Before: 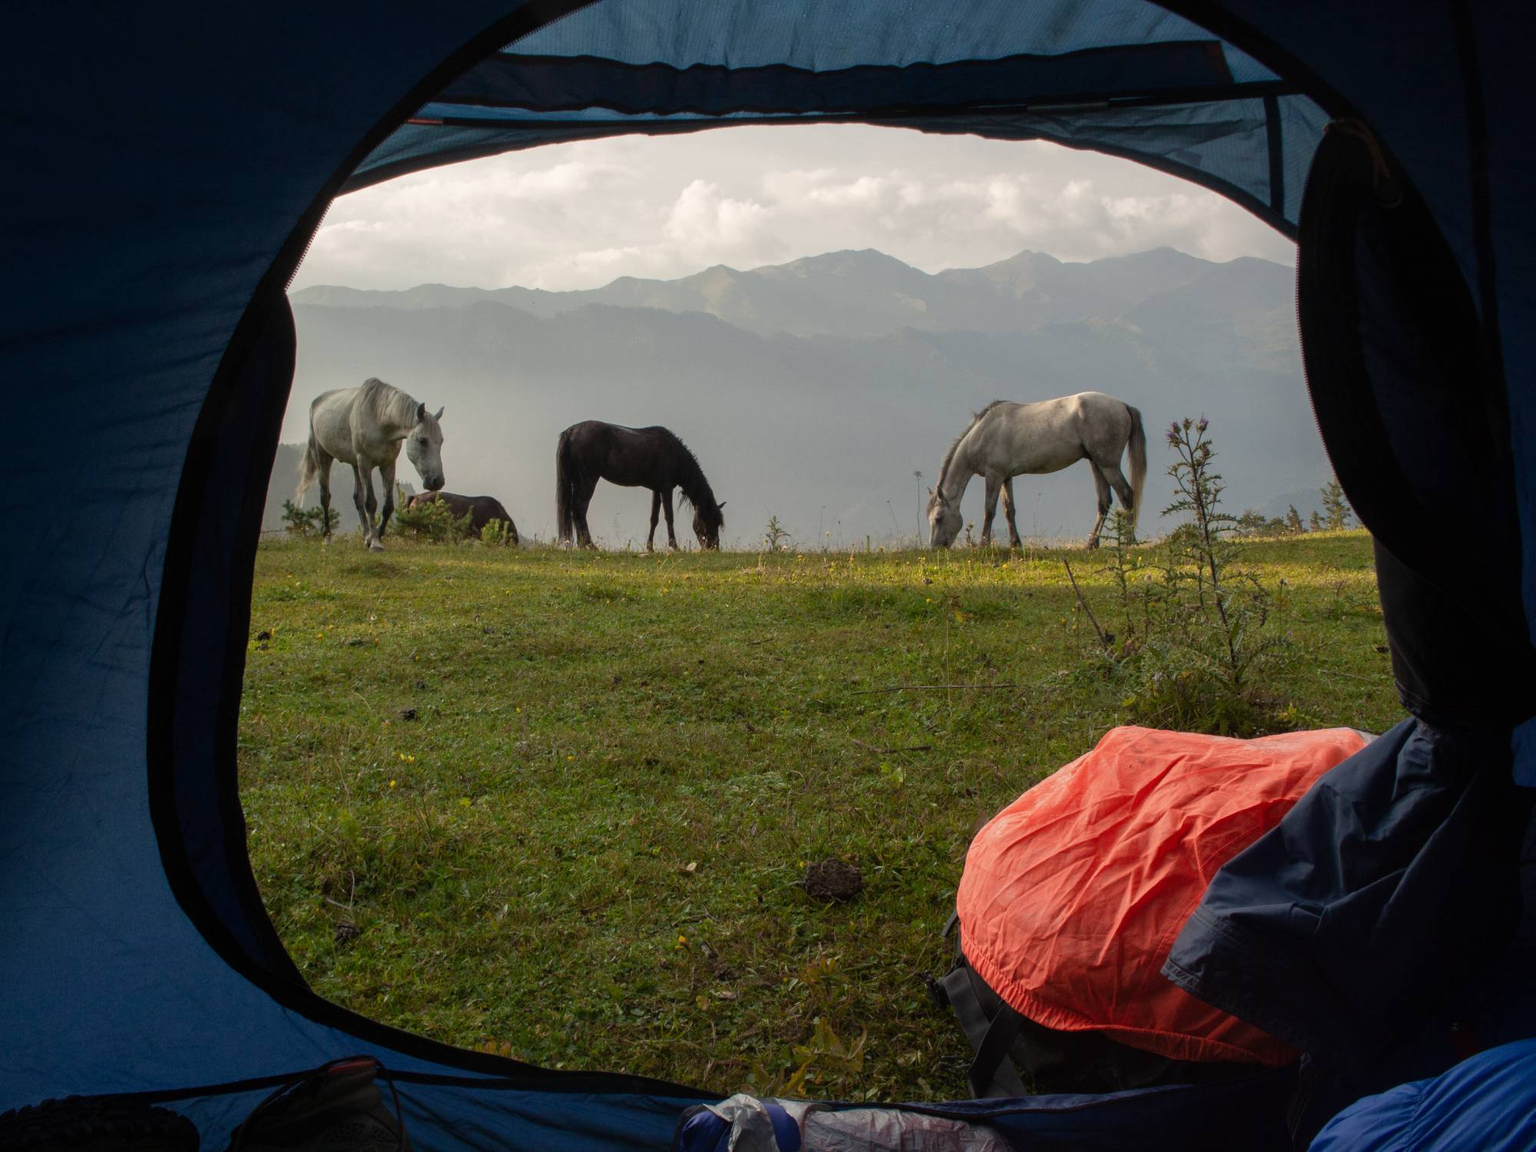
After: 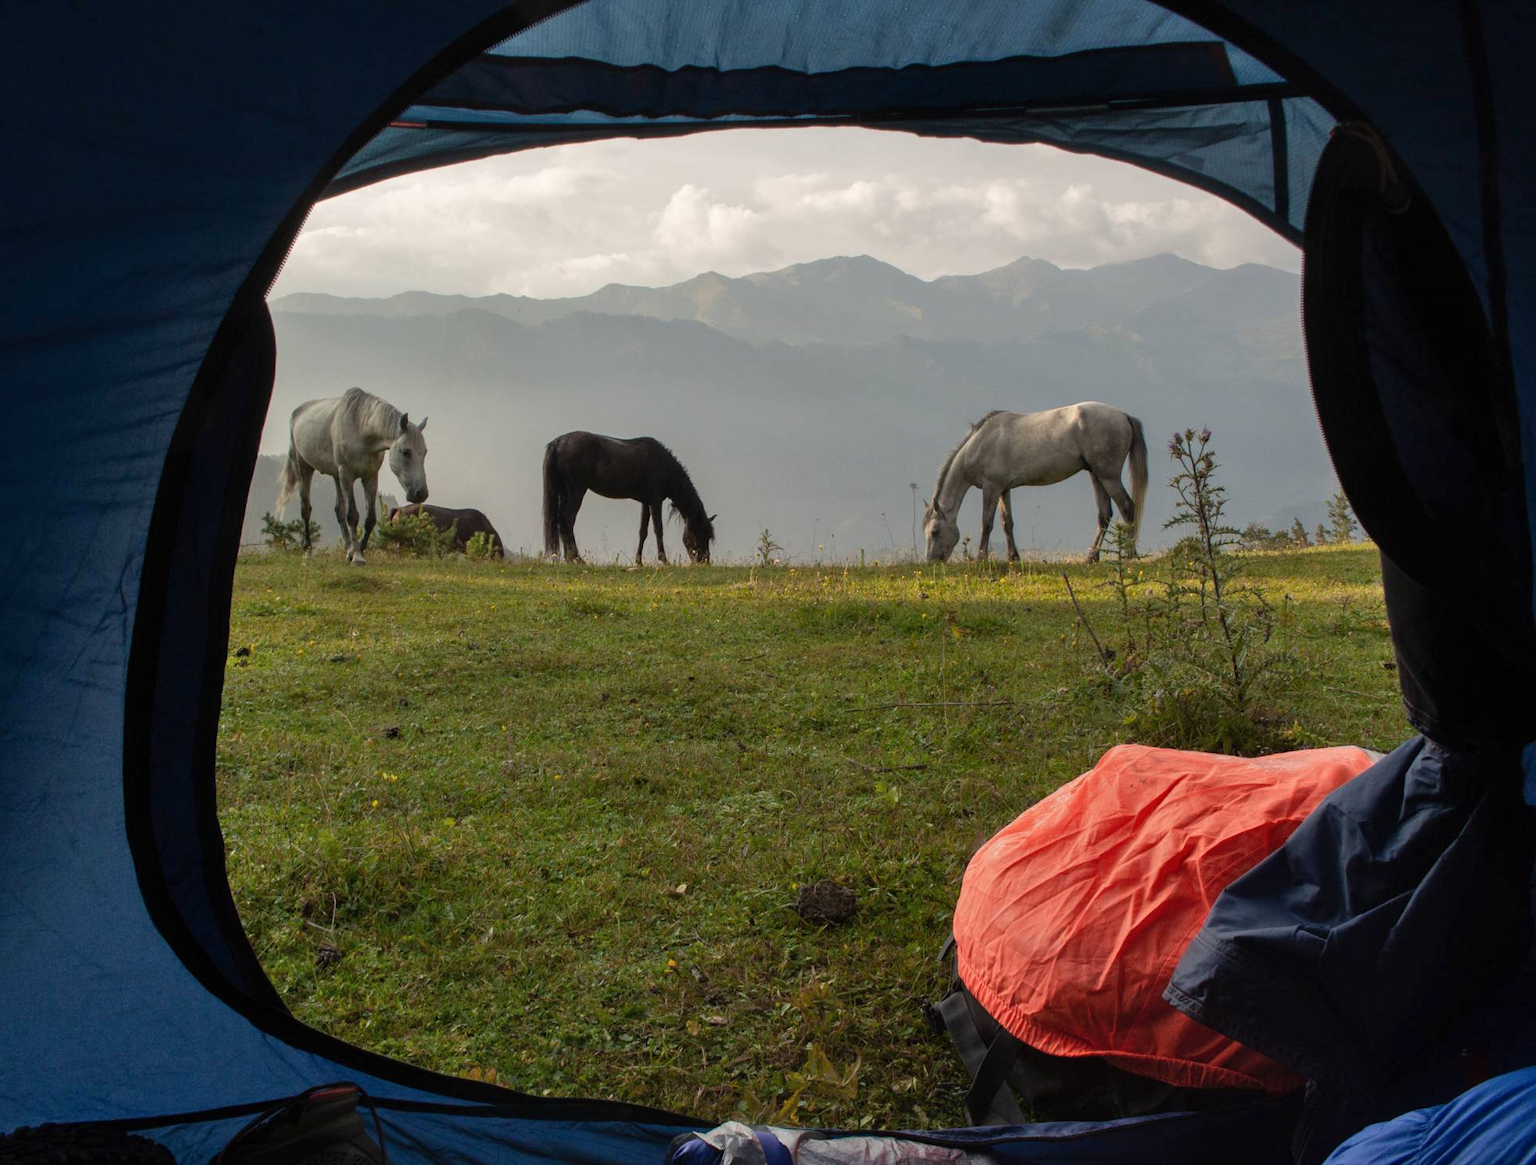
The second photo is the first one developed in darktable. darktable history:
shadows and highlights: shadows 37.27, highlights -28.18, soften with gaussian
crop and rotate: left 1.774%, right 0.633%, bottom 1.28%
